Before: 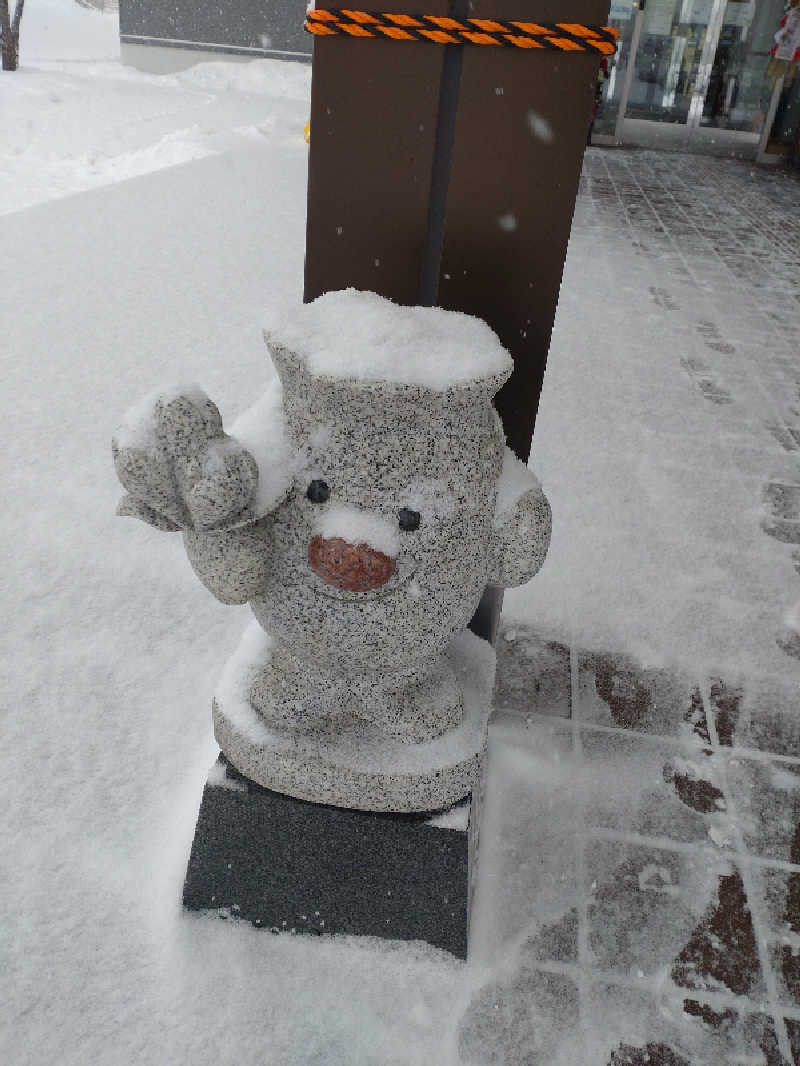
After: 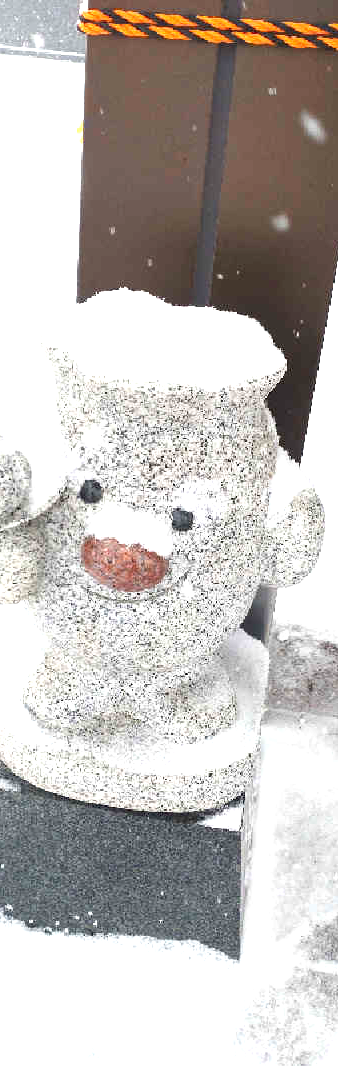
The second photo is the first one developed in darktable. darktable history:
crop: left 28.409%, right 29.341%
exposure: exposure 1.998 EV, compensate exposure bias true, compensate highlight preservation false
